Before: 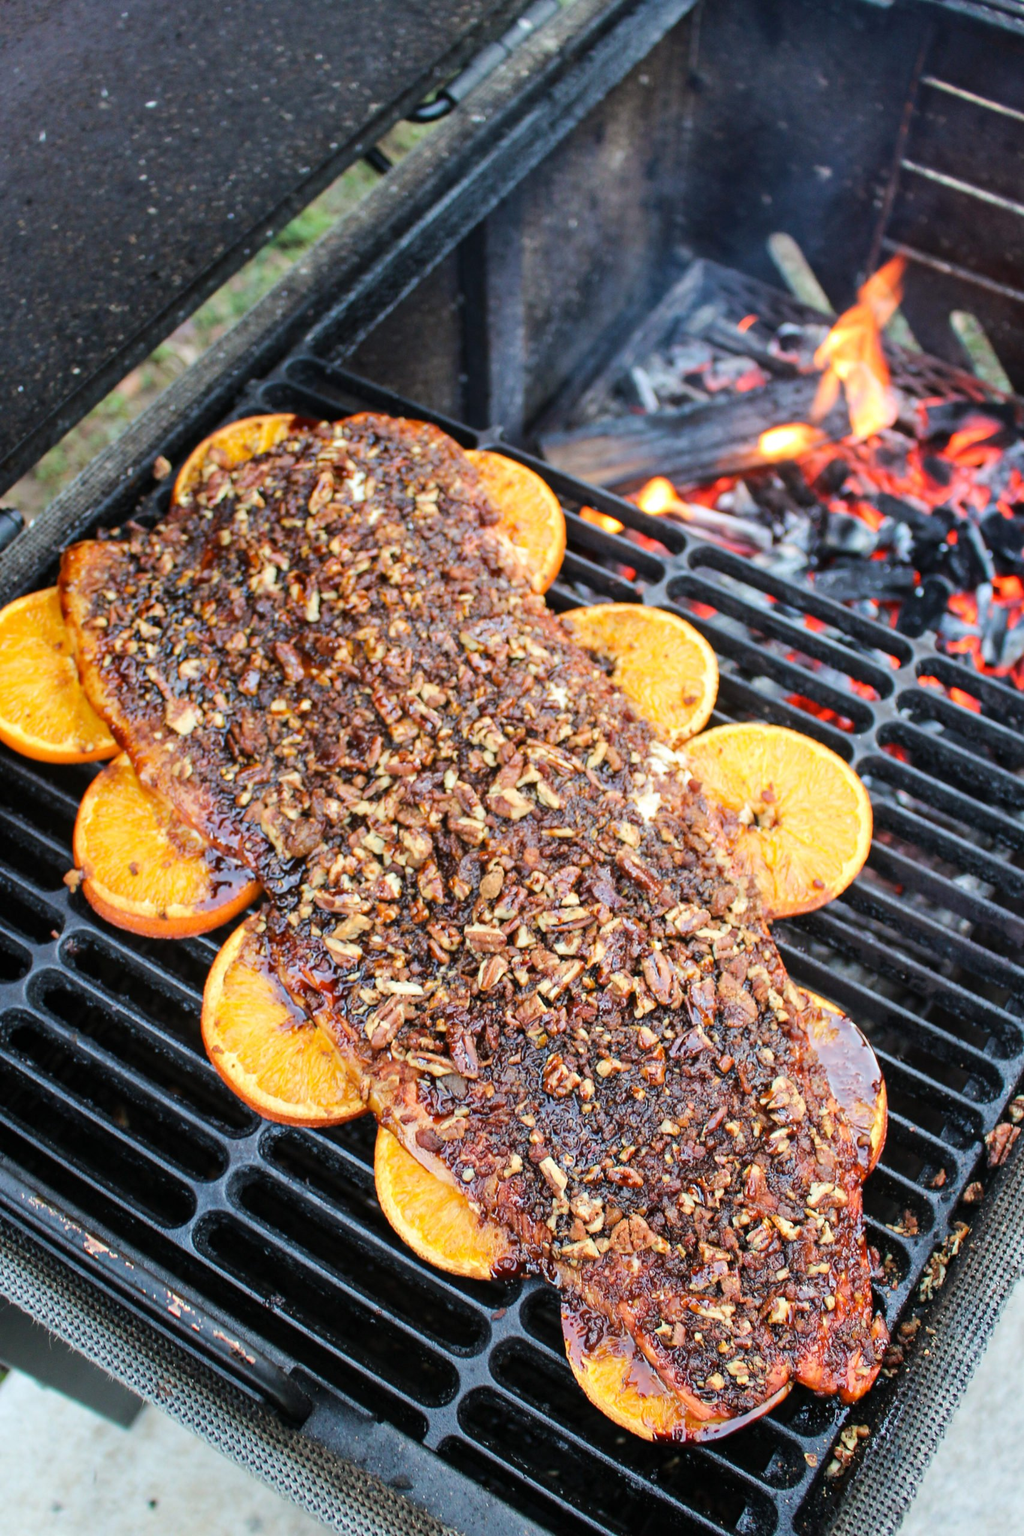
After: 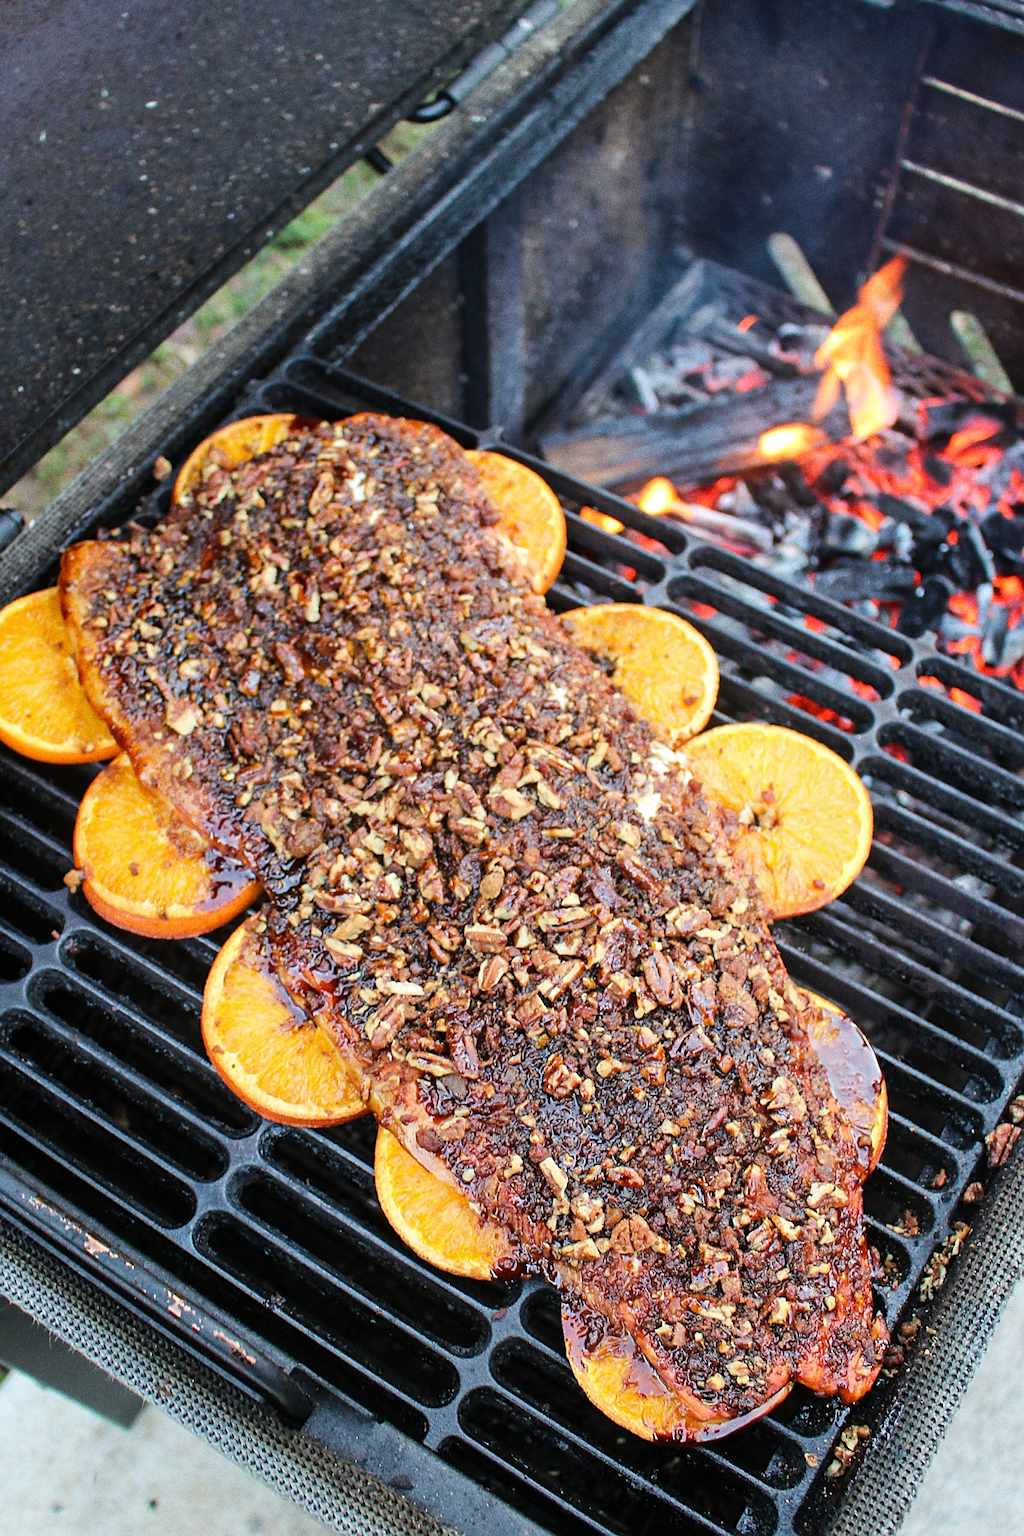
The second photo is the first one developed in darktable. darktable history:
sharpen: on, module defaults
grain: coarseness 0.09 ISO, strength 40%
